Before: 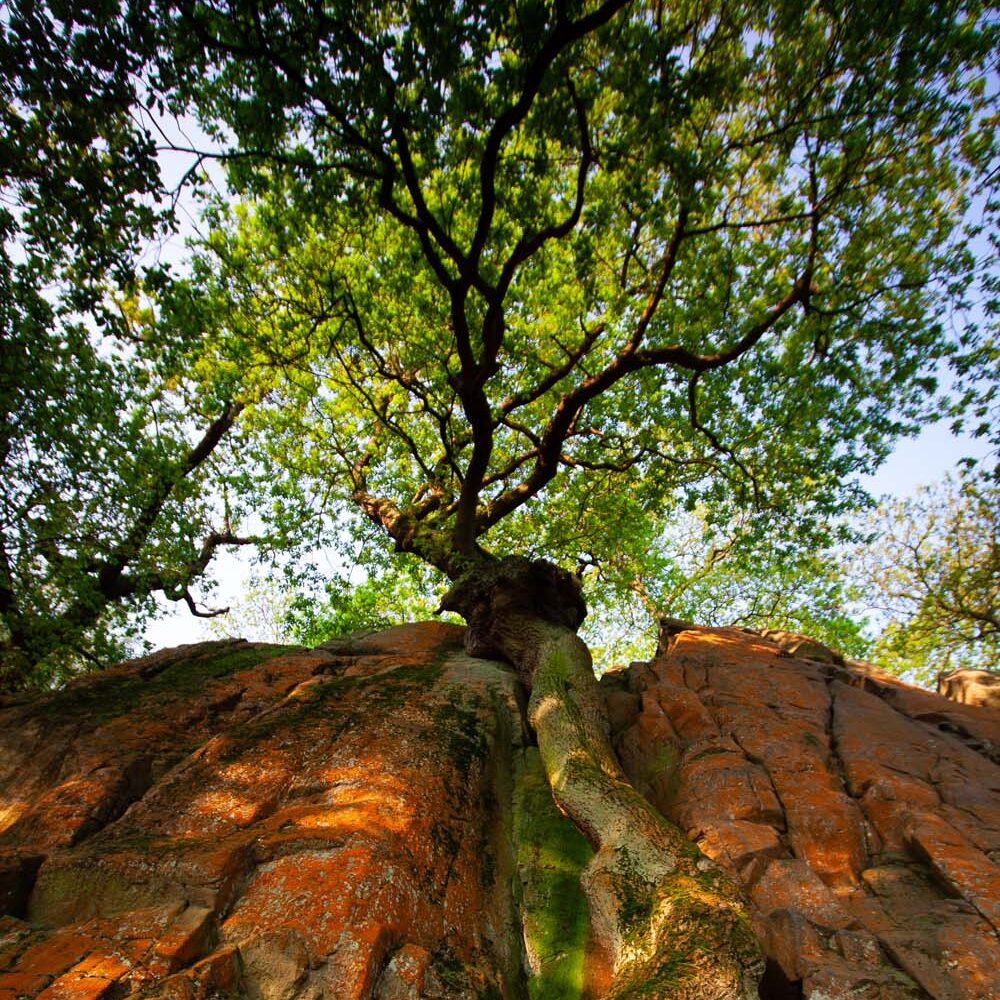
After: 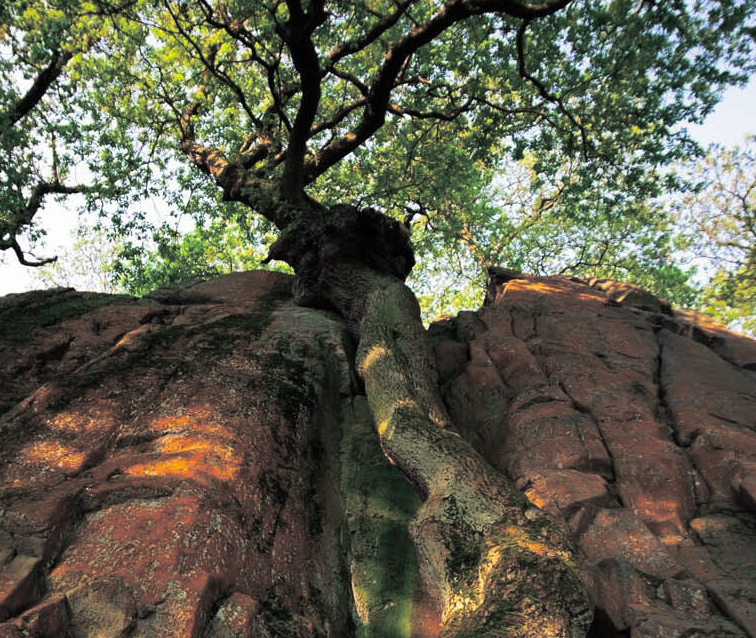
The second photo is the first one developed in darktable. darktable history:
split-toning: shadows › hue 201.6°, shadows › saturation 0.16, highlights › hue 50.4°, highlights › saturation 0.2, balance -49.9
crop and rotate: left 17.299%, top 35.115%, right 7.015%, bottom 1.024%
